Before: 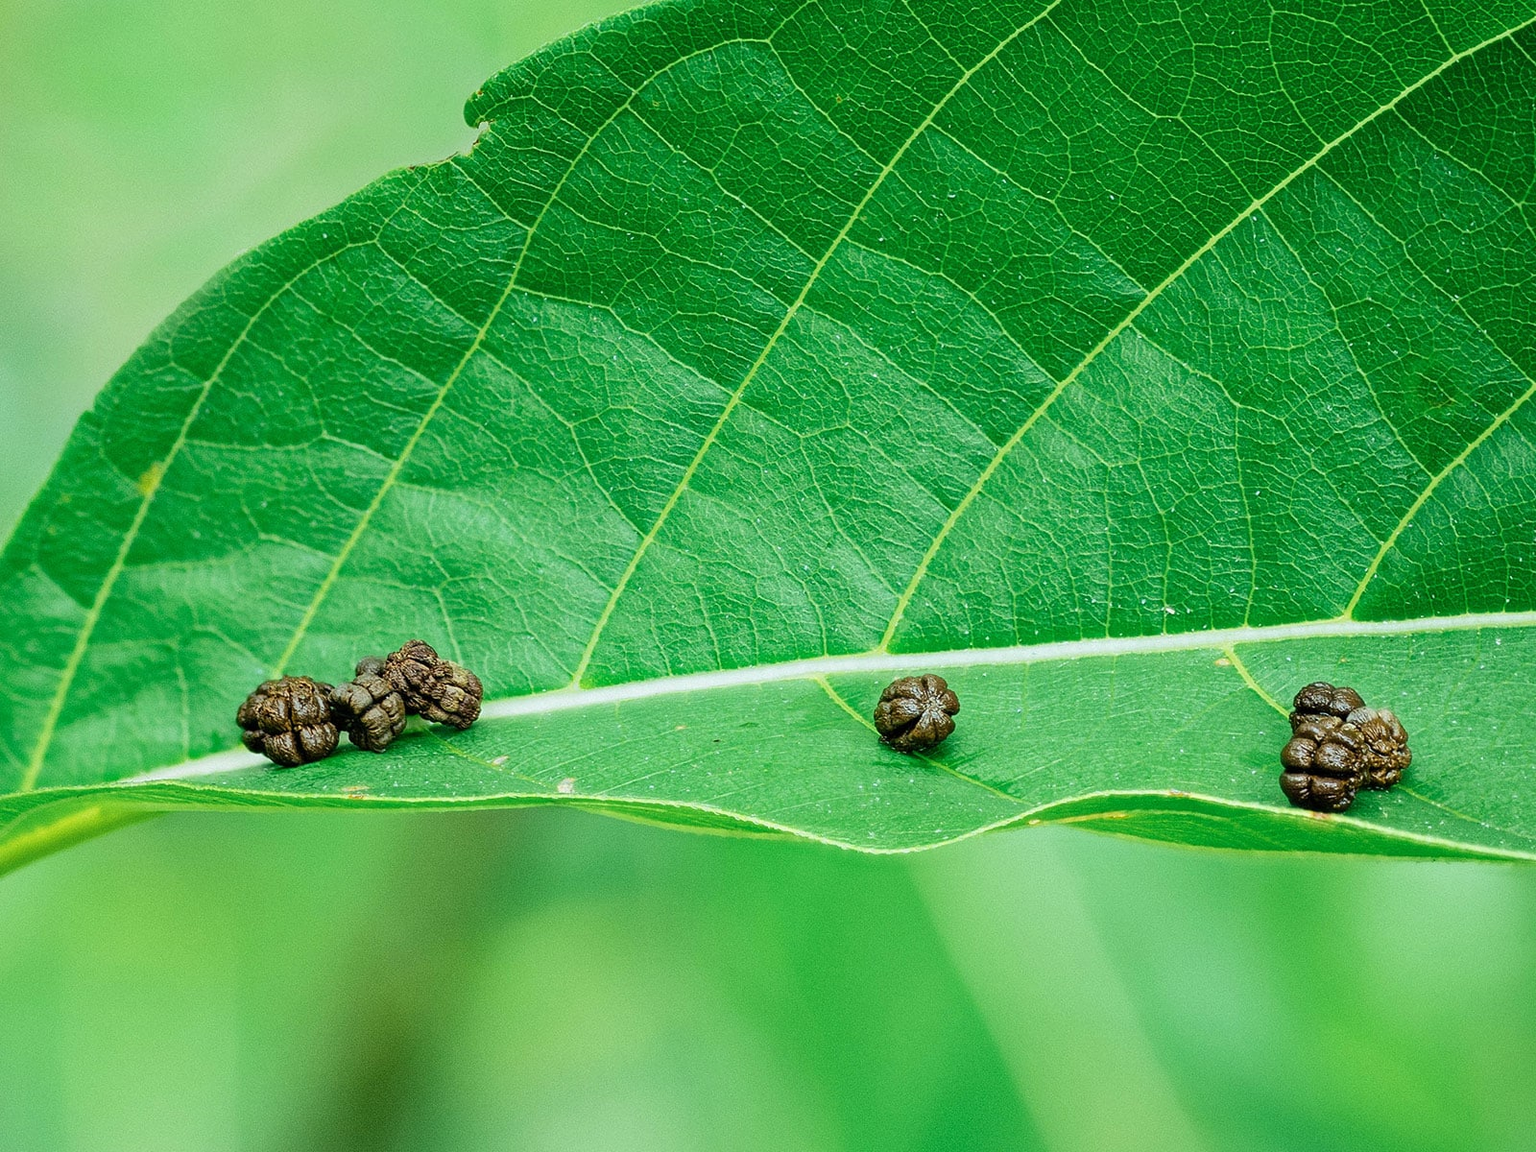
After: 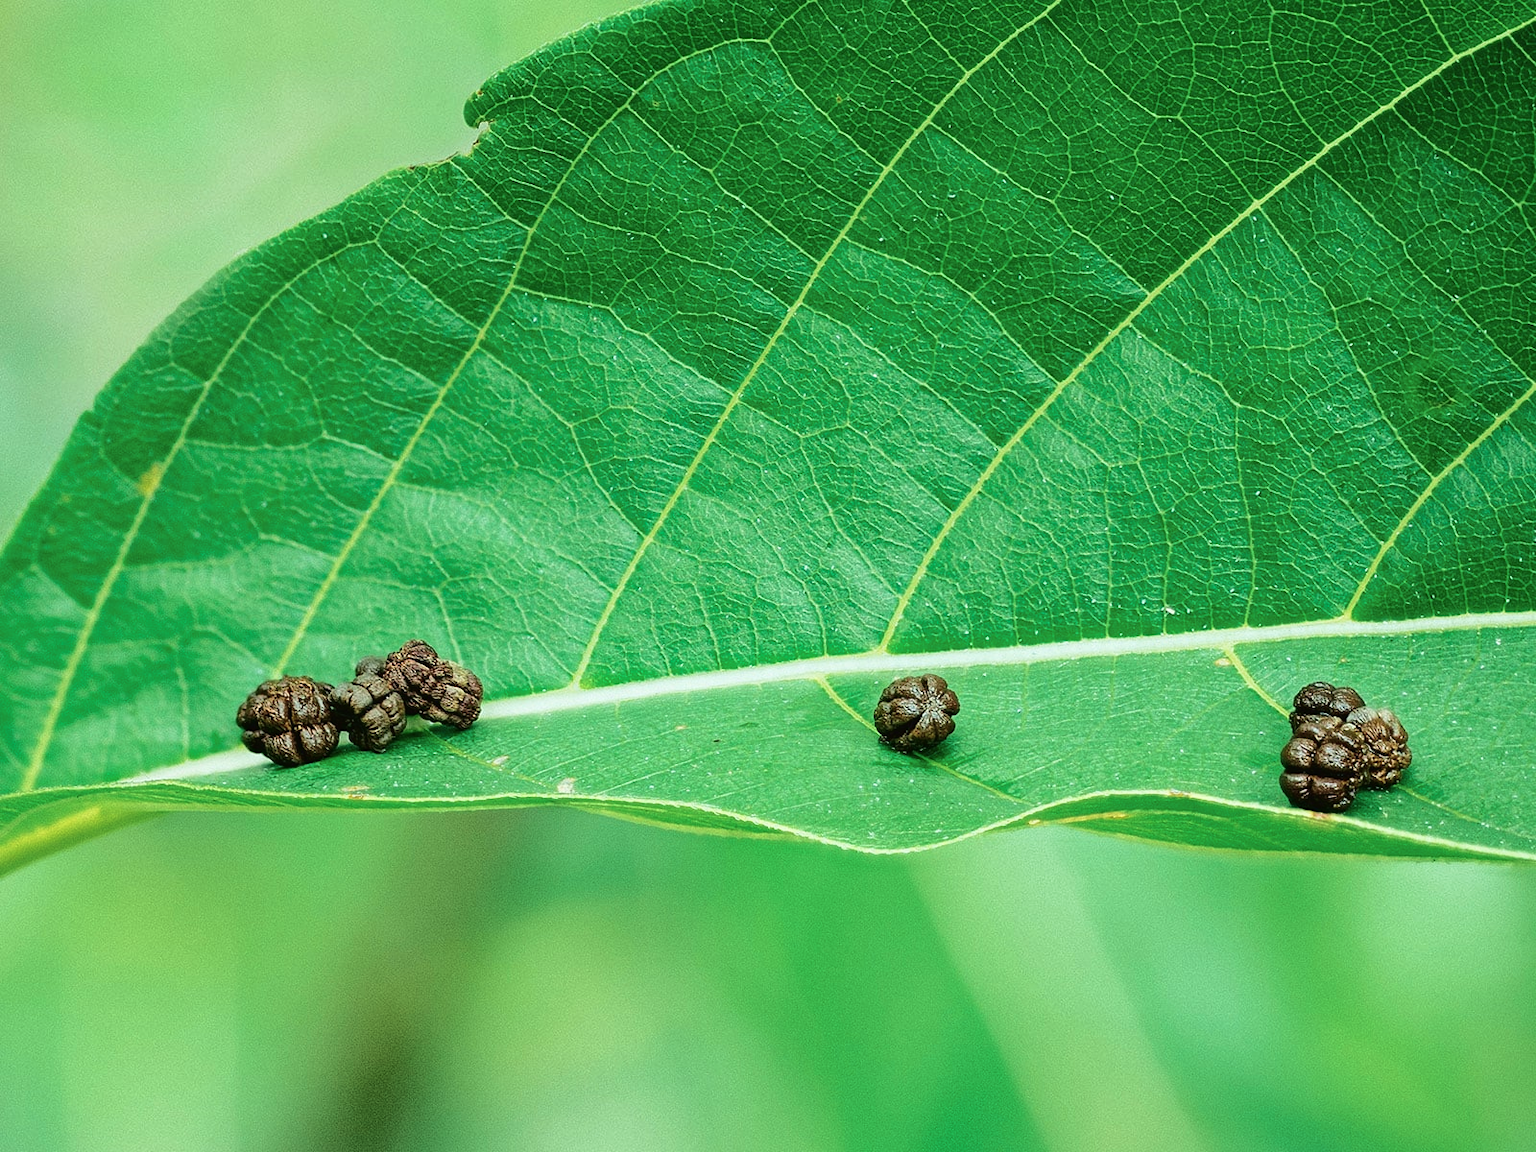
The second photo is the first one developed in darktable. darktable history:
velvia: on, module defaults
tone curve: curves: ch0 [(0, 0.021) (0.059, 0.053) (0.212, 0.18) (0.337, 0.304) (0.495, 0.505) (0.725, 0.731) (0.89, 0.919) (1, 1)]; ch1 [(0, 0) (0.094, 0.081) (0.285, 0.299) (0.413, 0.43) (0.479, 0.475) (0.54, 0.55) (0.615, 0.65) (0.683, 0.688) (1, 1)]; ch2 [(0, 0) (0.257, 0.217) (0.434, 0.434) (0.498, 0.507) (0.599, 0.578) (1, 1)], color space Lab, independent channels, preserve colors none
